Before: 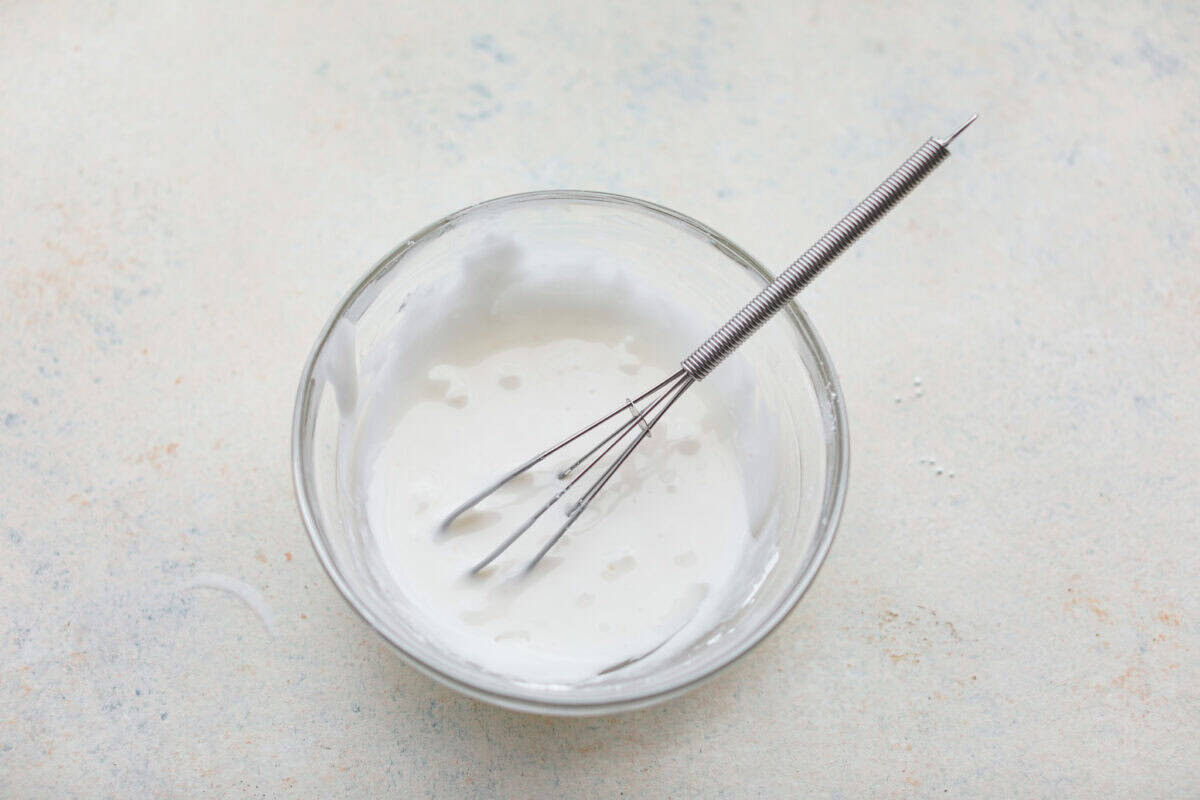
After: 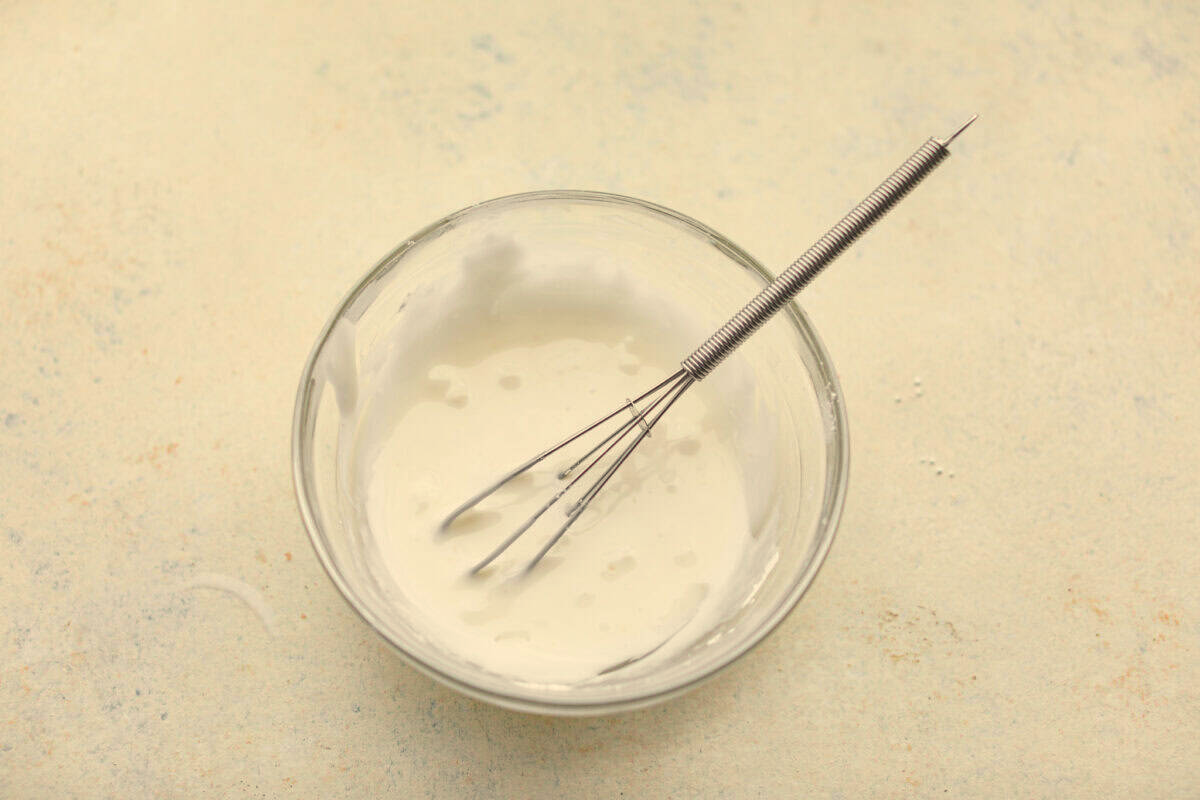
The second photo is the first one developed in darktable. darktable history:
exposure: compensate exposure bias true, compensate highlight preservation false
color correction: highlights a* 2.73, highlights b* 22.89
